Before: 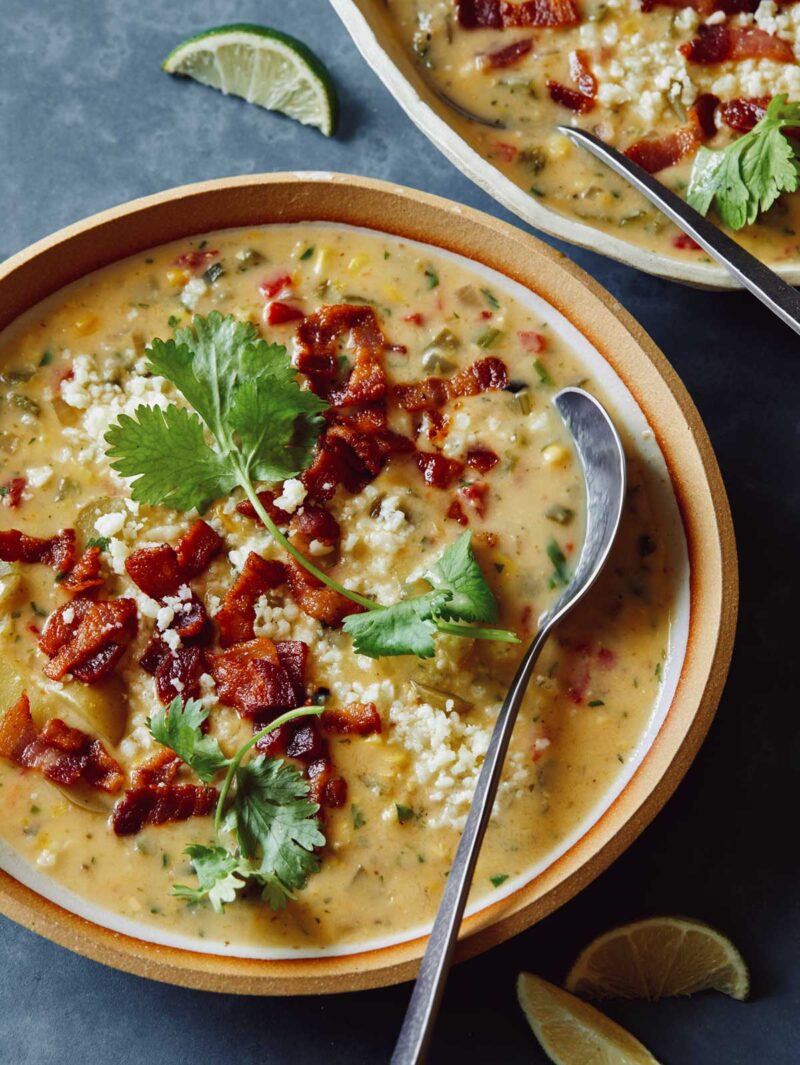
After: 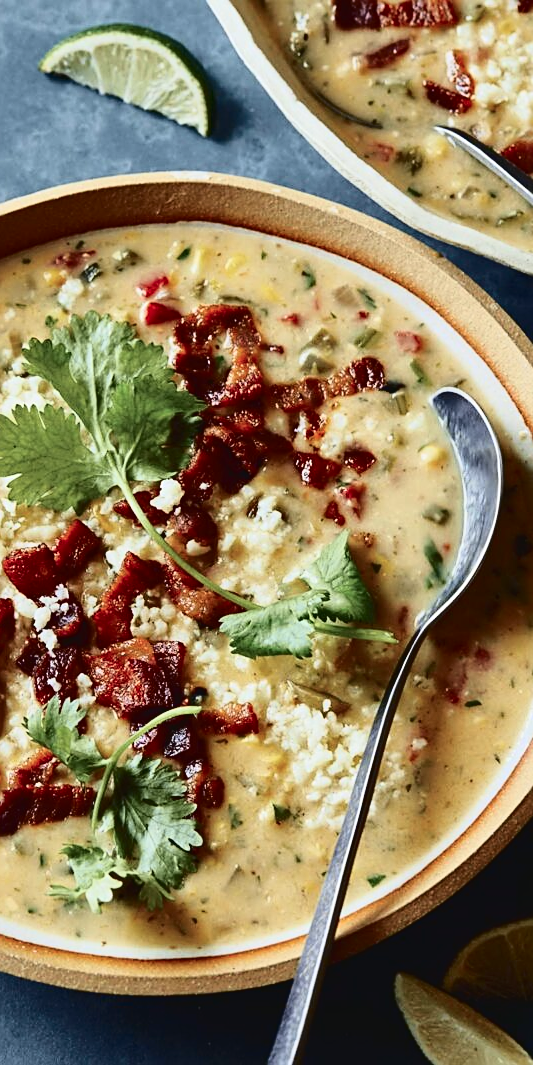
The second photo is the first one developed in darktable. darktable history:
sharpen: on, module defaults
crop and rotate: left 15.446%, right 17.836%
shadows and highlights: shadows 32, highlights -32, soften with gaussian
tone curve: curves: ch0 [(0, 0.032) (0.078, 0.052) (0.236, 0.168) (0.43, 0.472) (0.508, 0.566) (0.66, 0.754) (0.79, 0.883) (0.994, 0.974)]; ch1 [(0, 0) (0.161, 0.092) (0.35, 0.33) (0.379, 0.401) (0.456, 0.456) (0.508, 0.501) (0.547, 0.531) (0.573, 0.563) (0.625, 0.602) (0.718, 0.734) (1, 1)]; ch2 [(0, 0) (0.369, 0.427) (0.44, 0.434) (0.502, 0.501) (0.54, 0.537) (0.586, 0.59) (0.621, 0.604) (1, 1)], color space Lab, independent channels, preserve colors none
